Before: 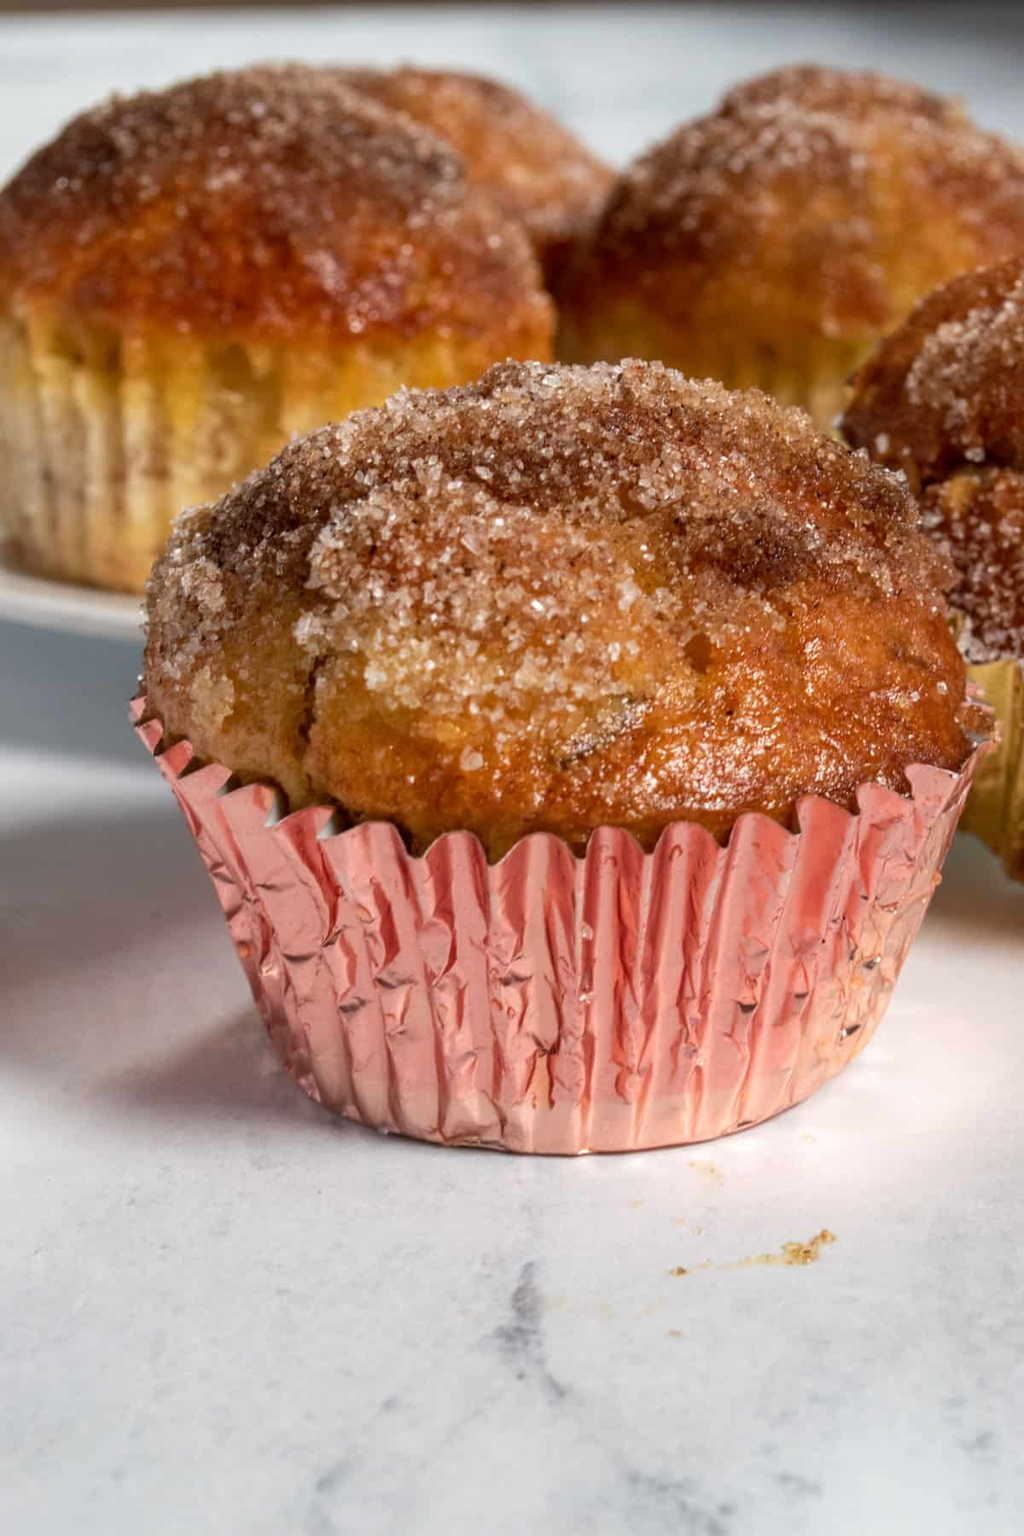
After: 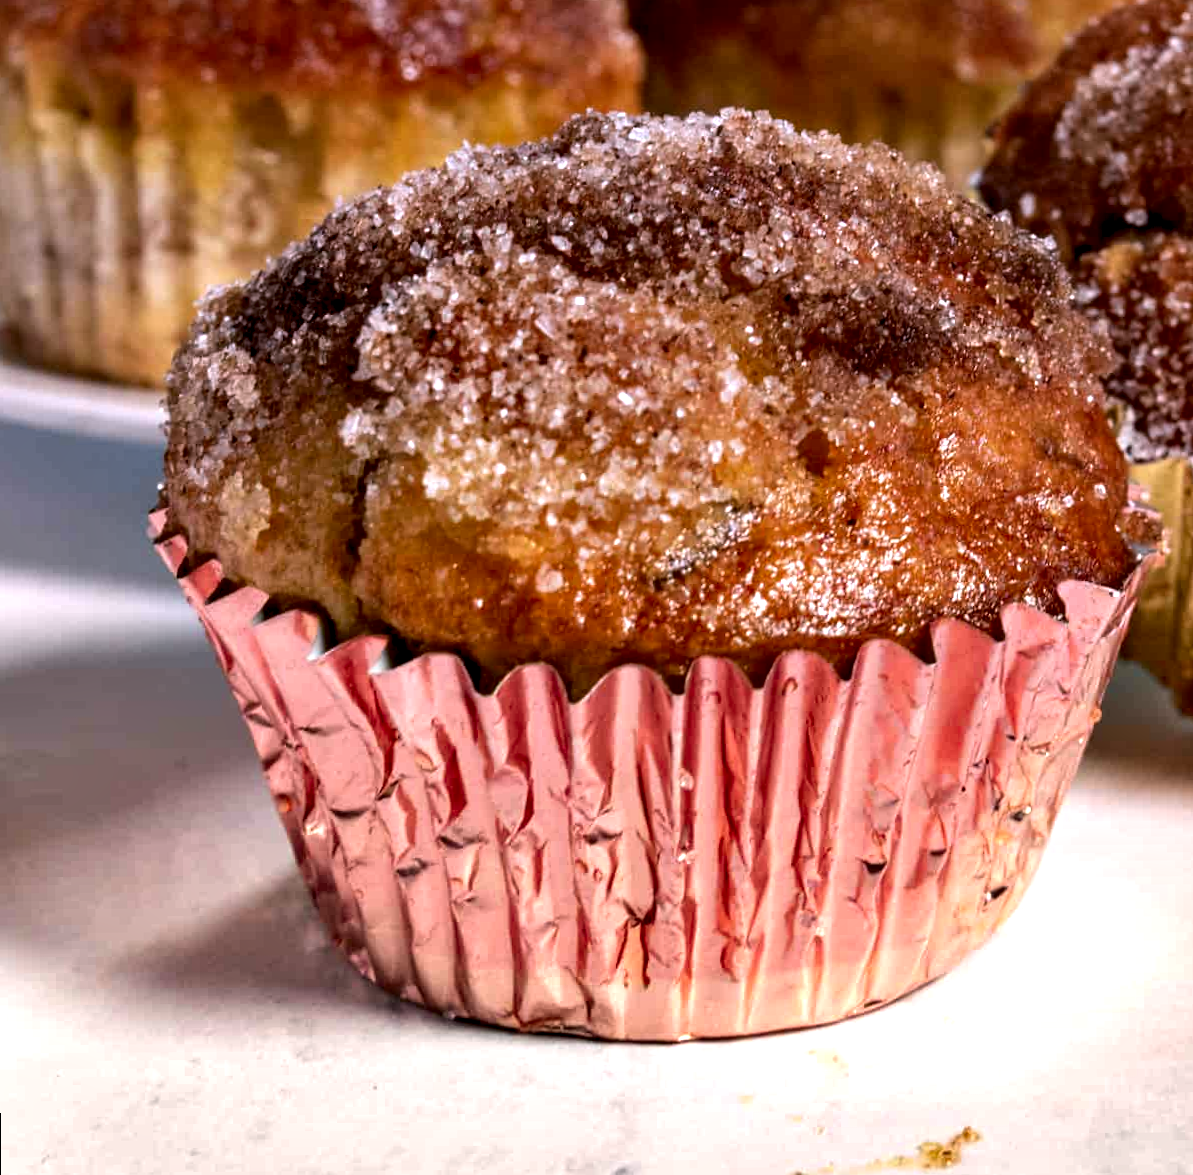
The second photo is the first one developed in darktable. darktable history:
rotate and perspective: rotation -0.45°, automatic cropping original format, crop left 0.008, crop right 0.992, crop top 0.012, crop bottom 0.988
contrast equalizer: octaves 7, y [[0.627 ×6], [0.563 ×6], [0 ×6], [0 ×6], [0 ×6]]
exposure: exposure 0.4 EV, compensate highlight preservation false
graduated density: hue 238.83°, saturation 50%
color correction: highlights a* 5.81, highlights b* 4.84
crop: top 16.727%, bottom 16.727%
